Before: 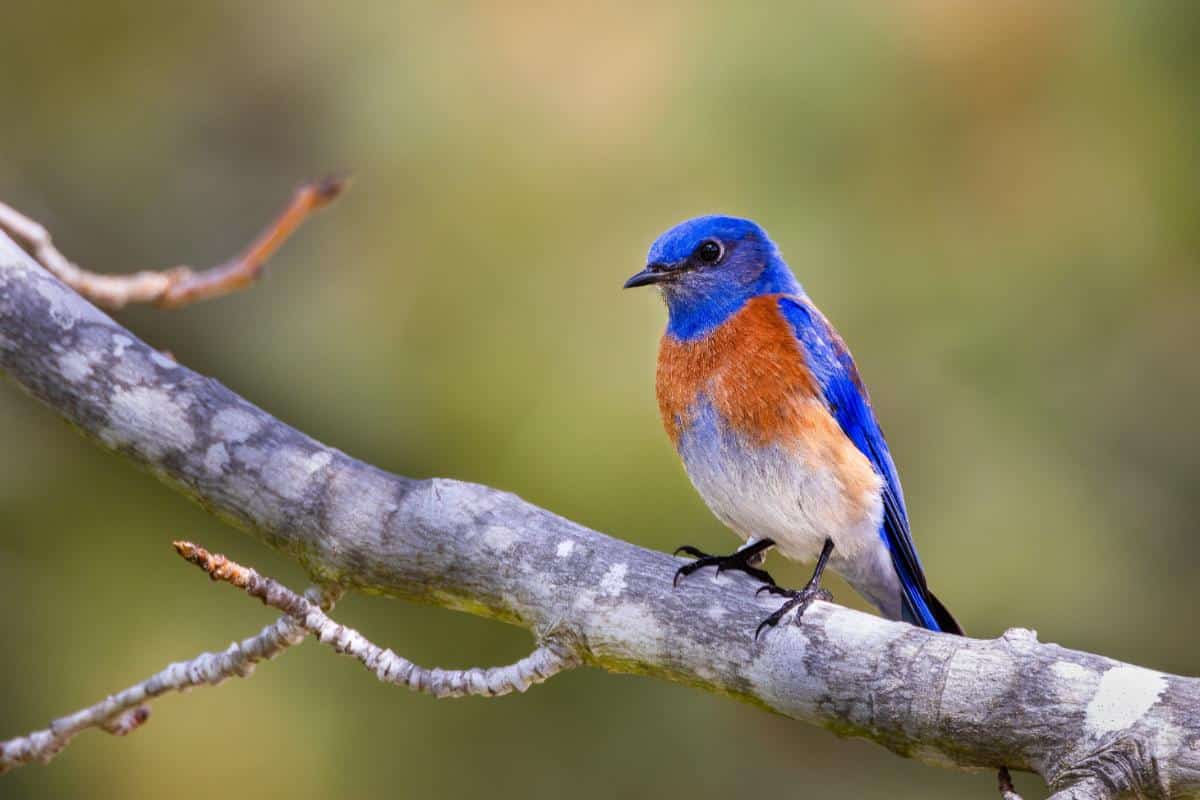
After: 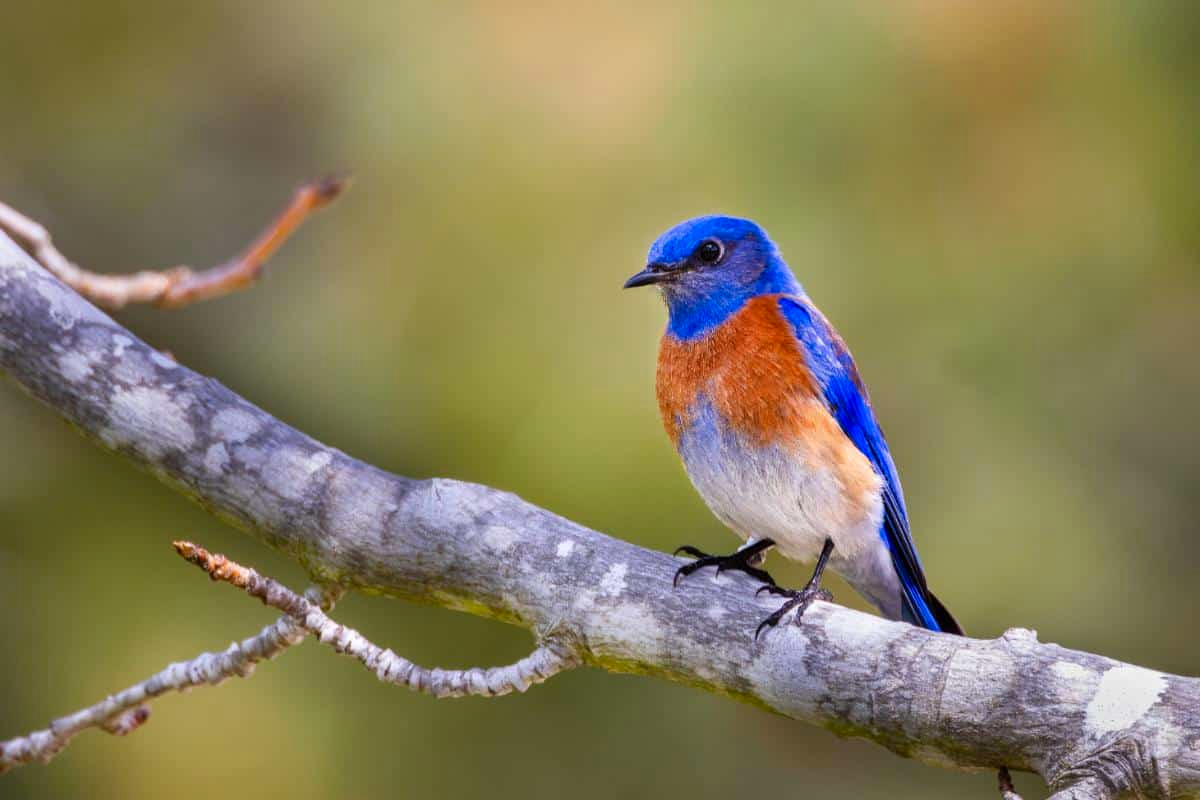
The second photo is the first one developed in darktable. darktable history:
color correction: highlights b* 0.014, saturation 1.11
